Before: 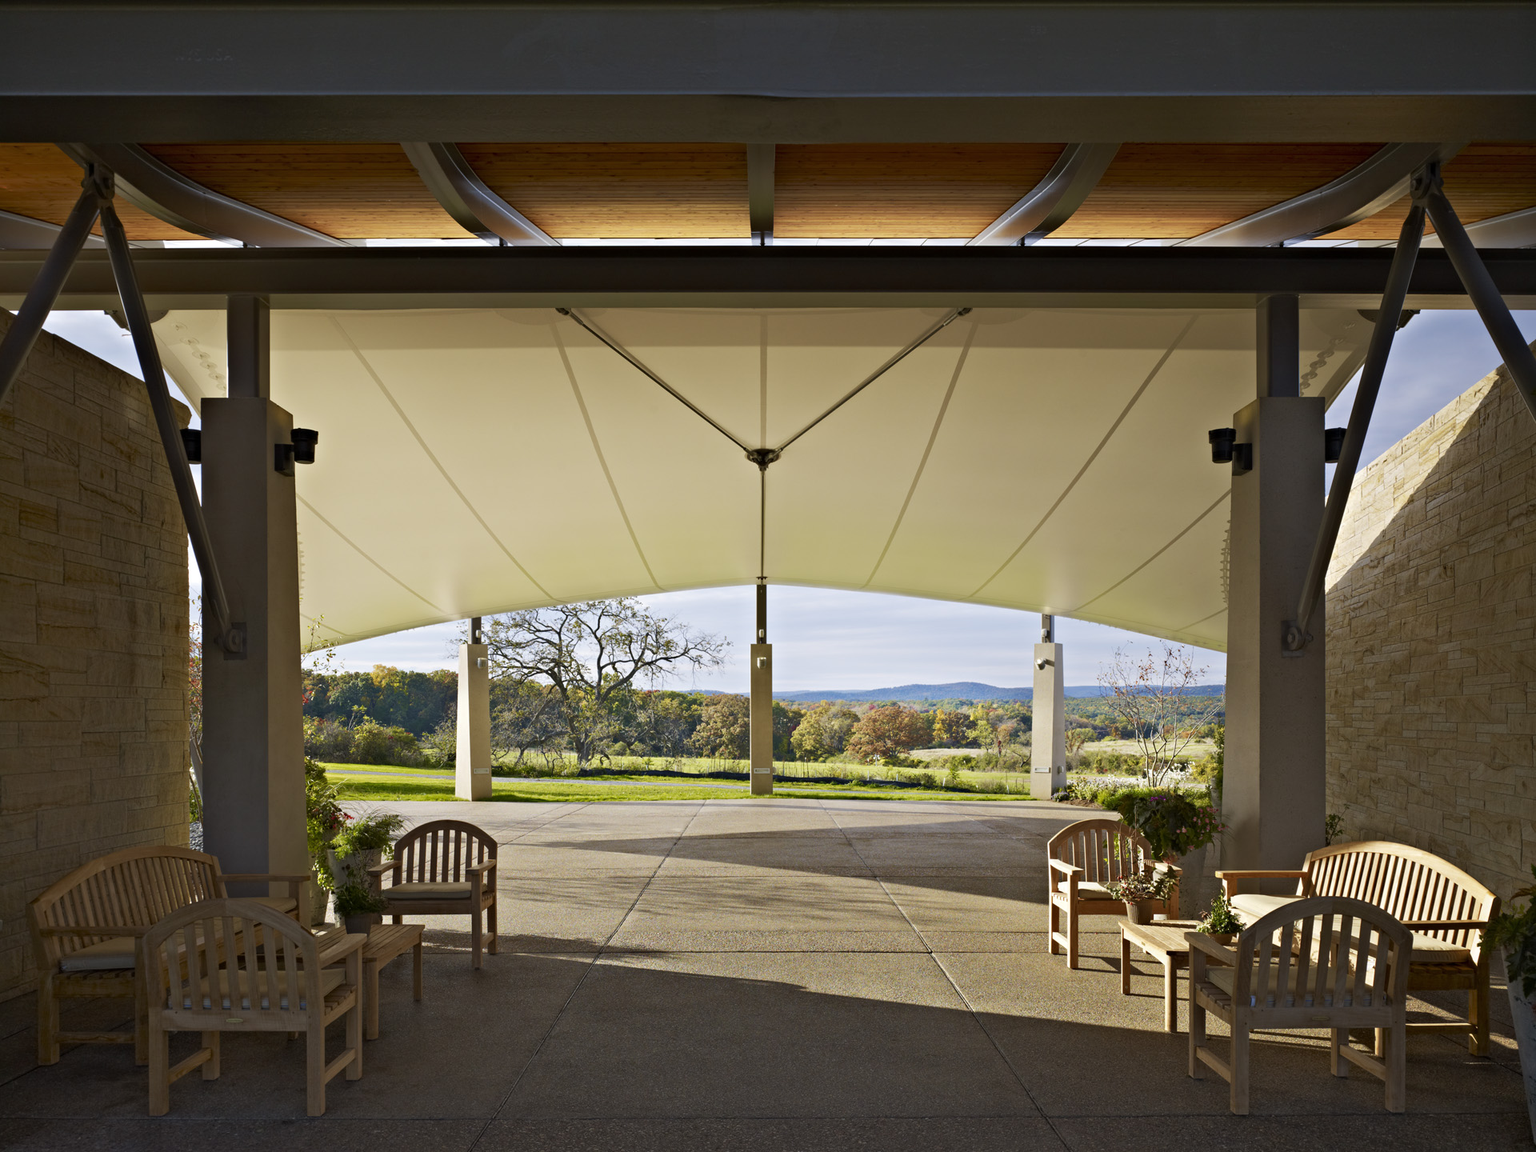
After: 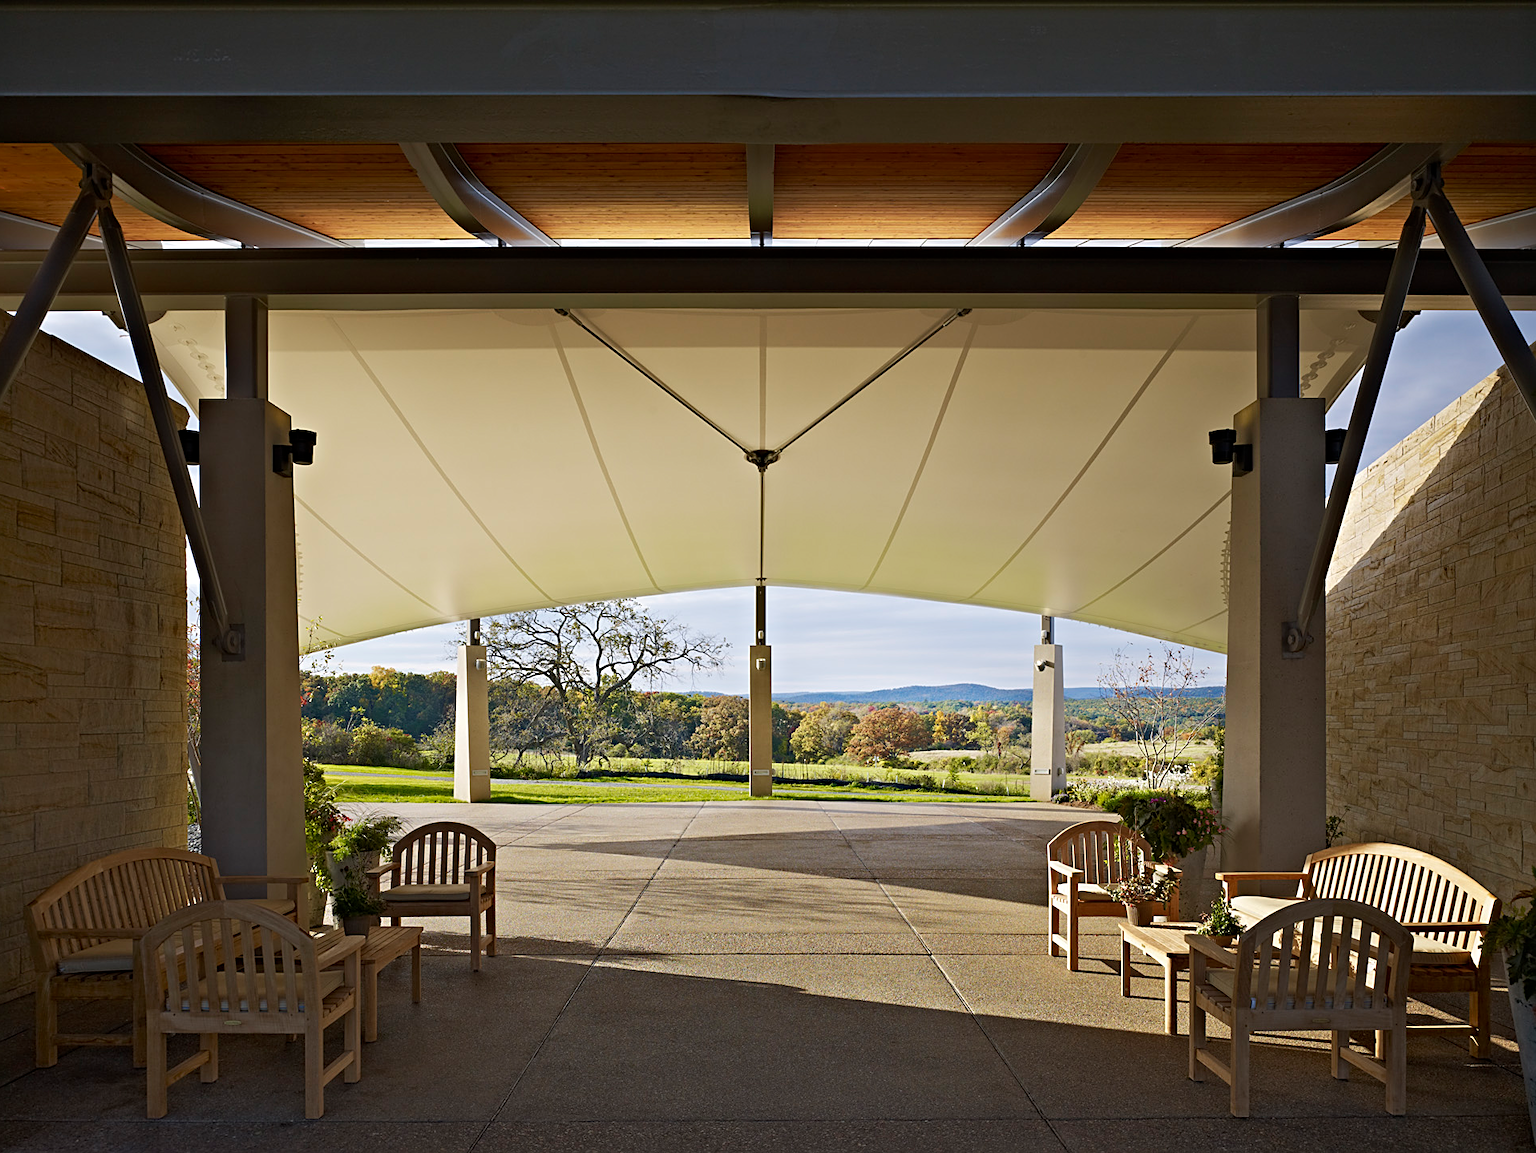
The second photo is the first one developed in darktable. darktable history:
crop and rotate: left 0.172%, bottom 0.012%
sharpen: on, module defaults
